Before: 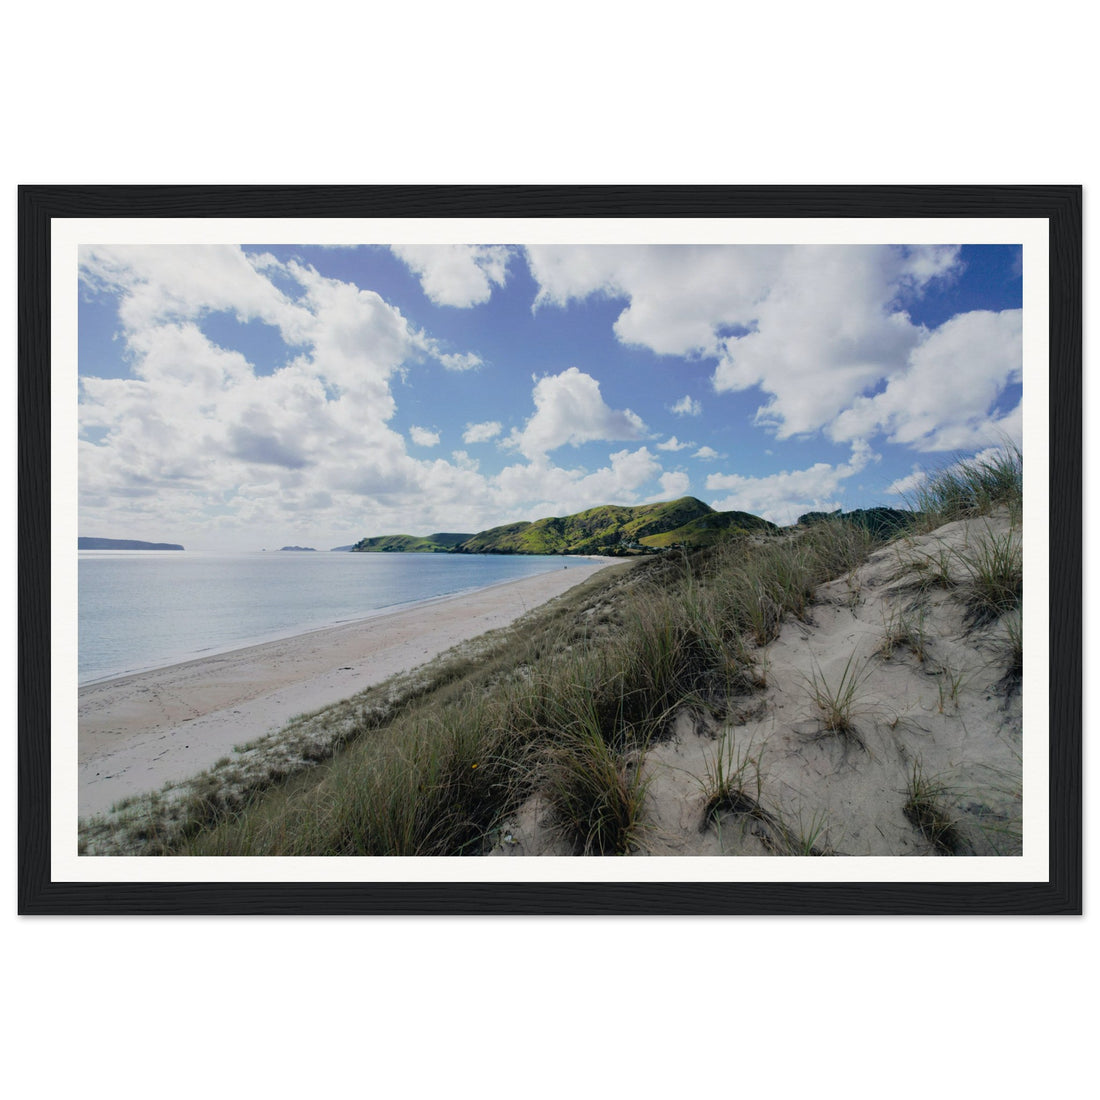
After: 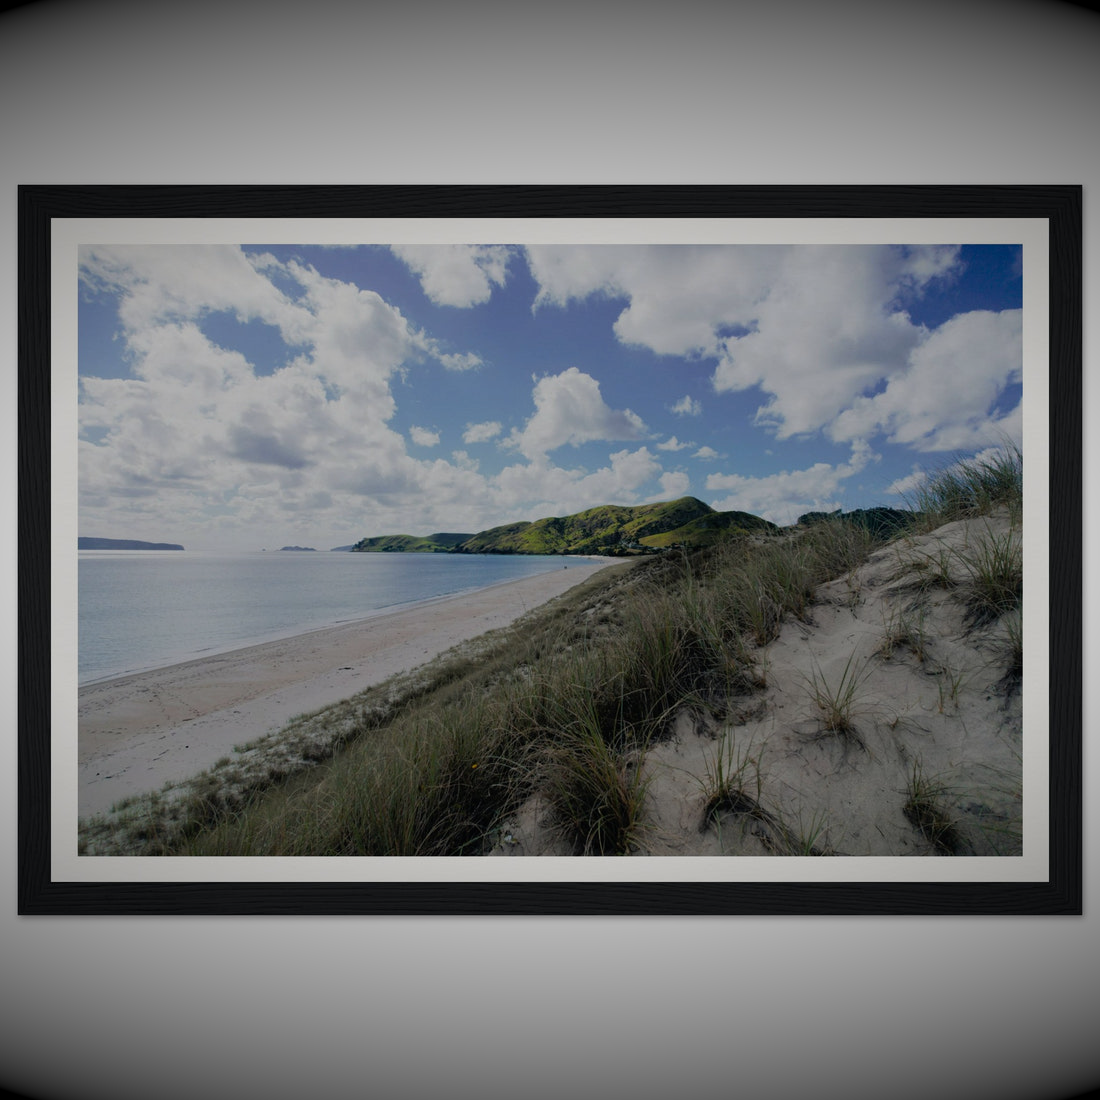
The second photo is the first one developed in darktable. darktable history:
exposure: black level correction 0, exposure -0.766 EV, compensate highlight preservation false
vignetting: fall-off start 98.29%, fall-off radius 100%, brightness -1, saturation 0.5, width/height ratio 1.428
